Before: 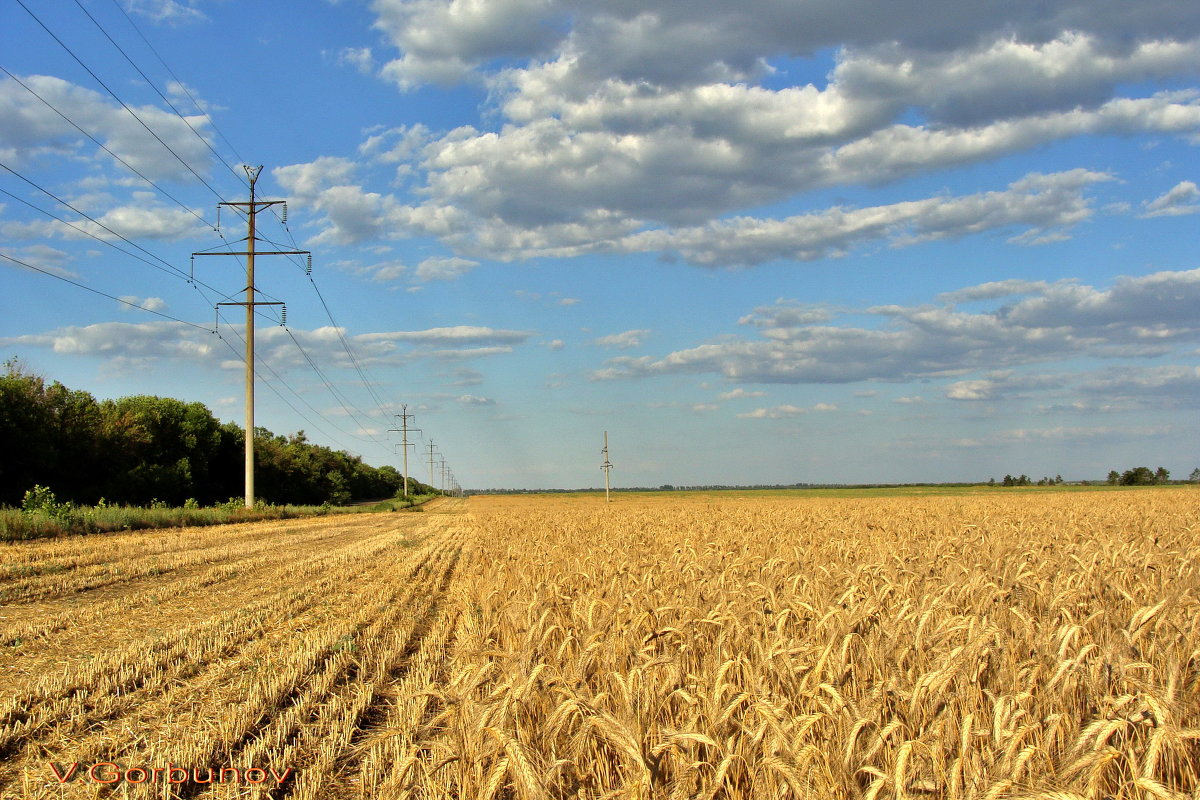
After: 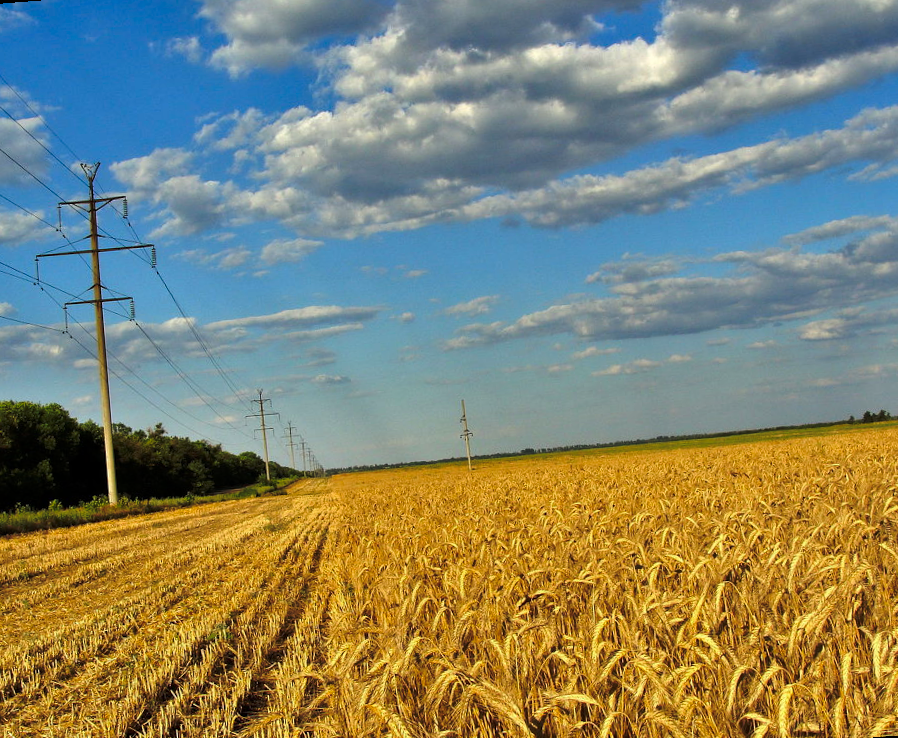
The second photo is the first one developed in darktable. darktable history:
crop and rotate: left 9.597%, right 10.195%
rotate and perspective: rotation -4.57°, crop left 0.054, crop right 0.944, crop top 0.087, crop bottom 0.914
tone curve: curves: ch0 [(0, 0) (0.003, 0.002) (0.011, 0.007) (0.025, 0.015) (0.044, 0.026) (0.069, 0.041) (0.1, 0.059) (0.136, 0.08) (0.177, 0.105) (0.224, 0.132) (0.277, 0.163) (0.335, 0.198) (0.399, 0.253) (0.468, 0.341) (0.543, 0.435) (0.623, 0.532) (0.709, 0.635) (0.801, 0.745) (0.898, 0.873) (1, 1)], preserve colors none
